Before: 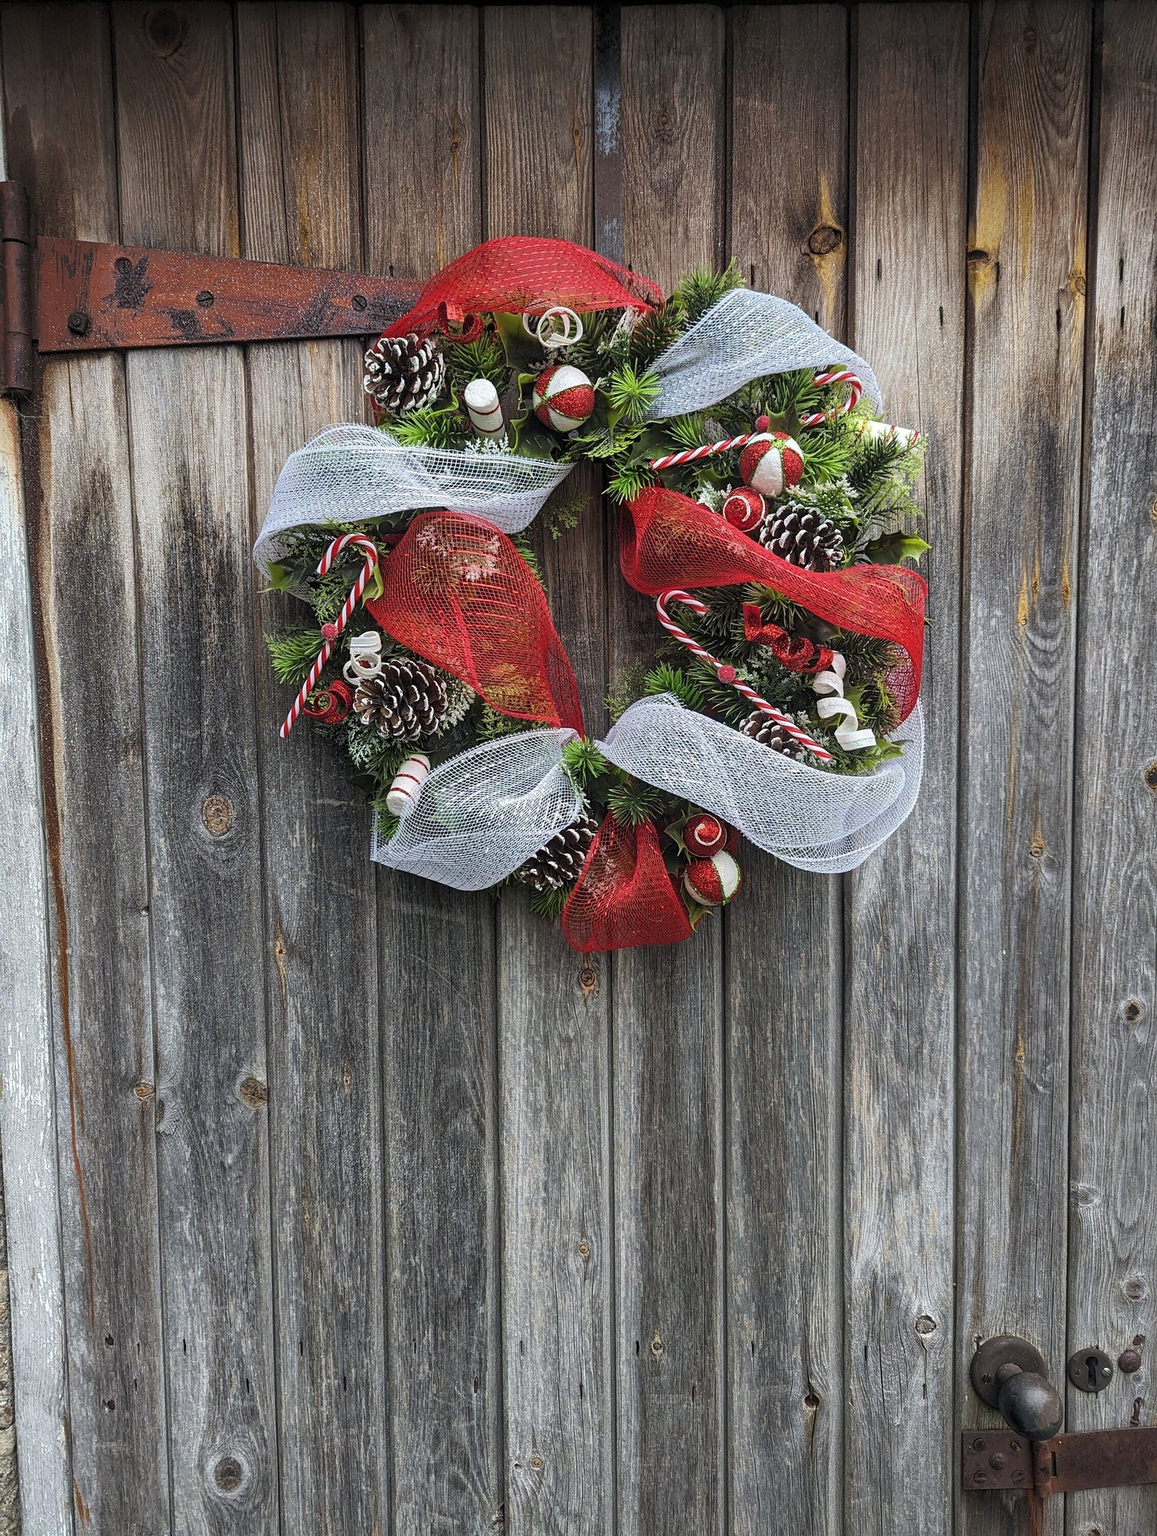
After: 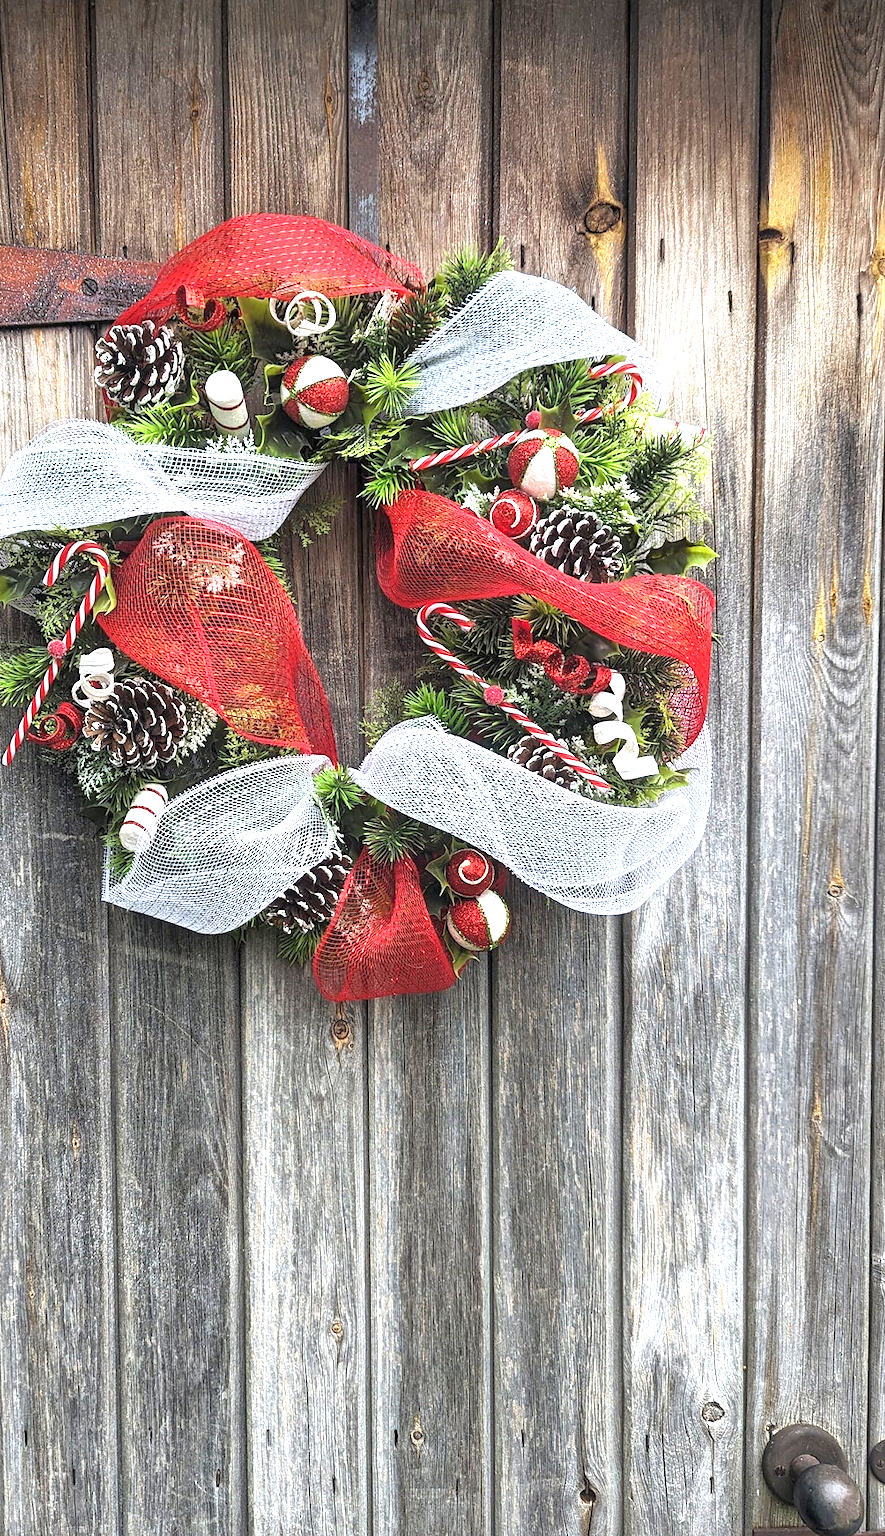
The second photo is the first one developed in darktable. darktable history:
crop and rotate: left 24.034%, top 2.838%, right 6.406%, bottom 6.299%
exposure: black level correction 0, exposure 1.2 EV, compensate highlight preservation false
